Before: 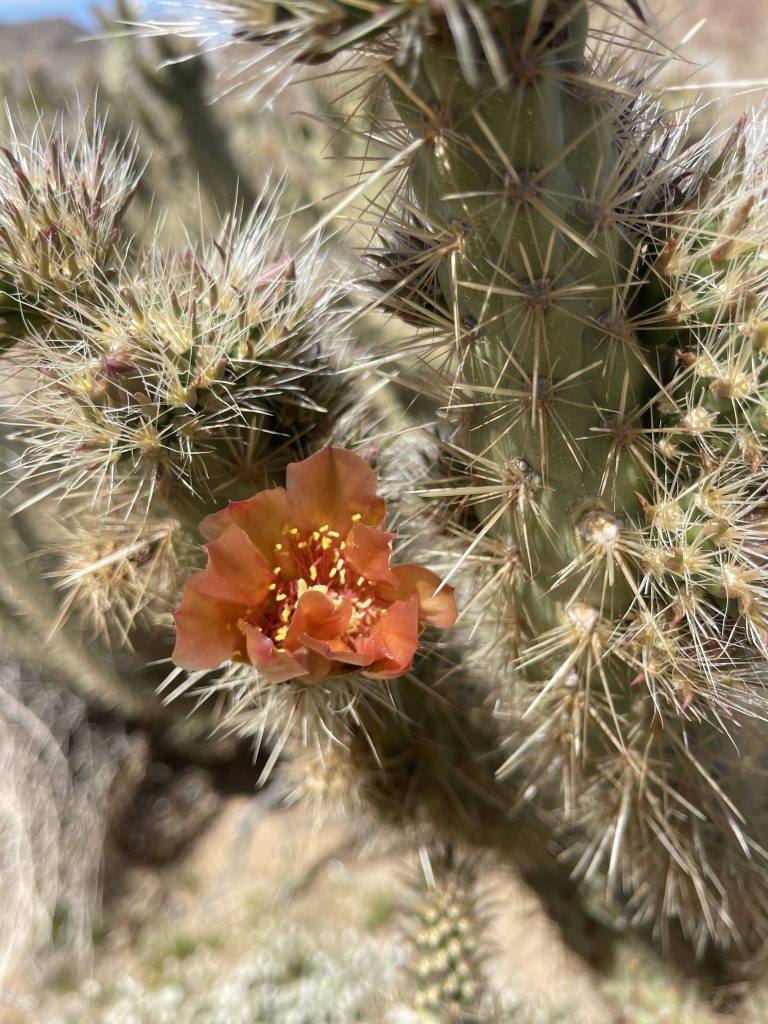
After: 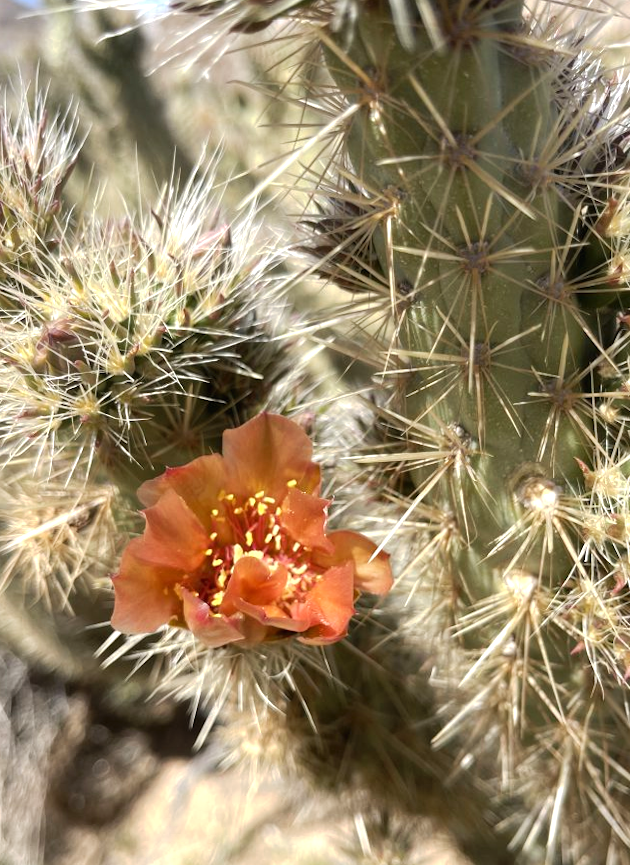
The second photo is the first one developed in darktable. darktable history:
rotate and perspective: lens shift (horizontal) -0.055, automatic cropping off
exposure: exposure 0.559 EV, compensate highlight preservation false
crop and rotate: left 7.196%, top 4.574%, right 10.605%, bottom 13.178%
tone curve: curves: ch0 [(0, 0) (0.003, 0.014) (0.011, 0.014) (0.025, 0.022) (0.044, 0.041) (0.069, 0.063) (0.1, 0.086) (0.136, 0.118) (0.177, 0.161) (0.224, 0.211) (0.277, 0.262) (0.335, 0.323) (0.399, 0.384) (0.468, 0.459) (0.543, 0.54) (0.623, 0.624) (0.709, 0.711) (0.801, 0.796) (0.898, 0.879) (1, 1)], preserve colors none
